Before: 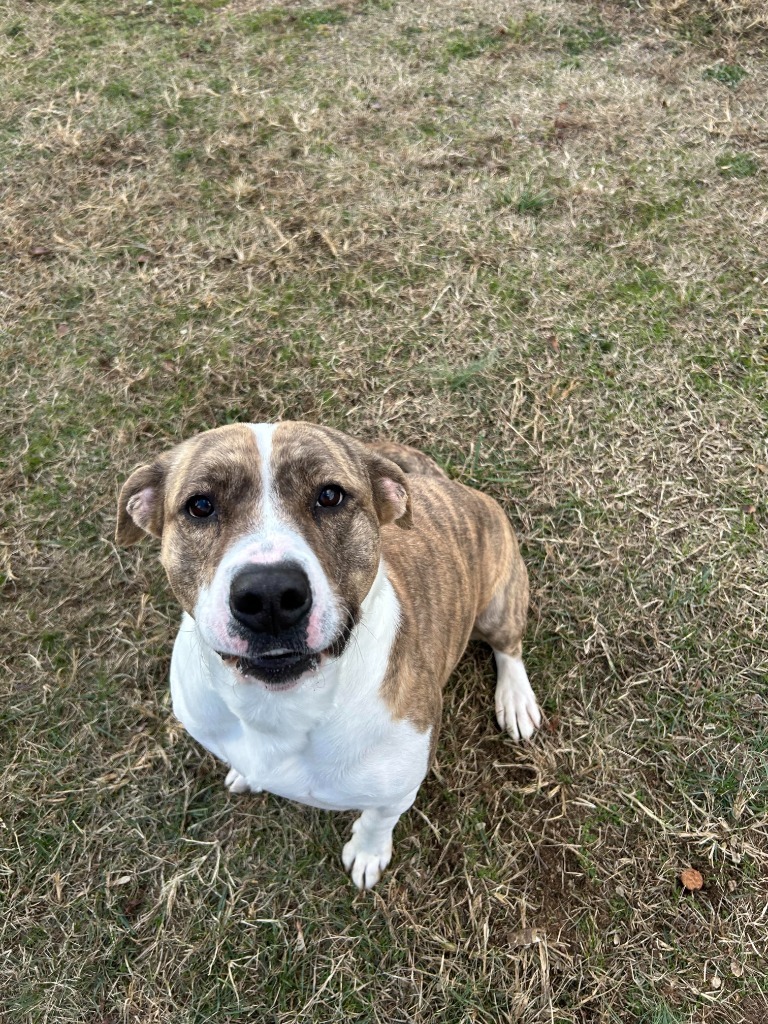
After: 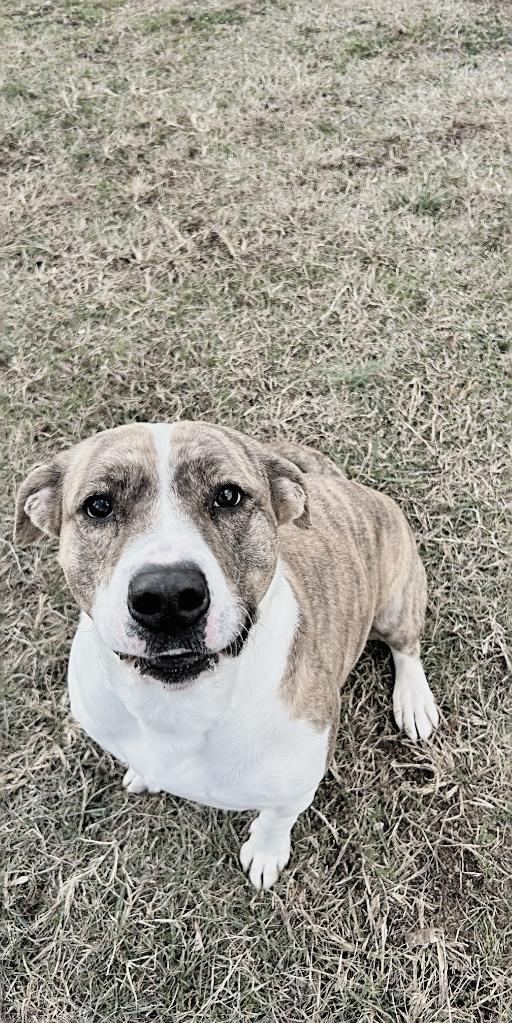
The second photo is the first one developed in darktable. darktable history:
filmic rgb: black relative exposure -6.98 EV, white relative exposure 5.61 EV, threshold 2.96 EV, hardness 2.86, iterations of high-quality reconstruction 10, enable highlight reconstruction true
shadows and highlights: shadows 58.51, soften with gaussian
levels: levels [0, 0.476, 0.951]
exposure: exposure 0.296 EV, compensate exposure bias true, compensate highlight preservation false
color correction: highlights b* 0.057
contrast brightness saturation: brightness 0.184, saturation -0.492
sharpen: on, module defaults
crop and rotate: left 13.409%, right 19.866%
